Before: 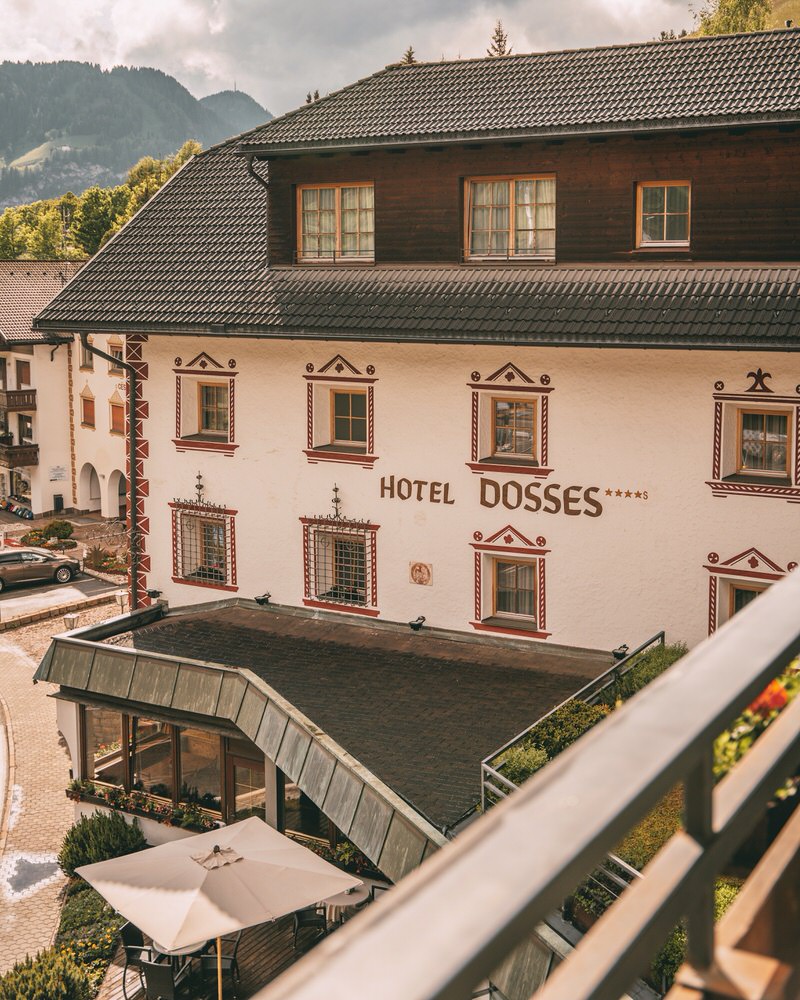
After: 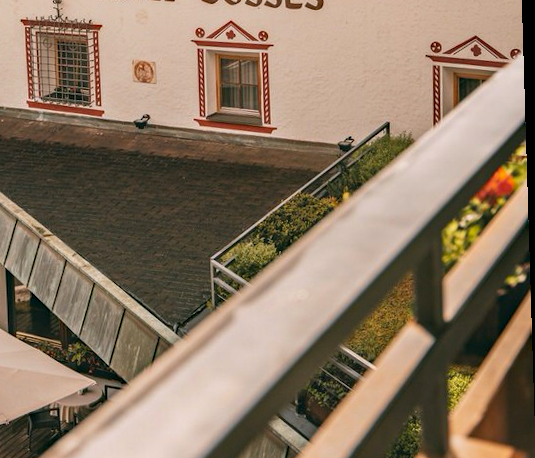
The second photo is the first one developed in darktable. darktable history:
haze removal: strength 0.29, distance 0.25, compatibility mode true, adaptive false
rotate and perspective: rotation -1.75°, automatic cropping off
crop and rotate: left 35.509%, top 50.238%, bottom 4.934%
